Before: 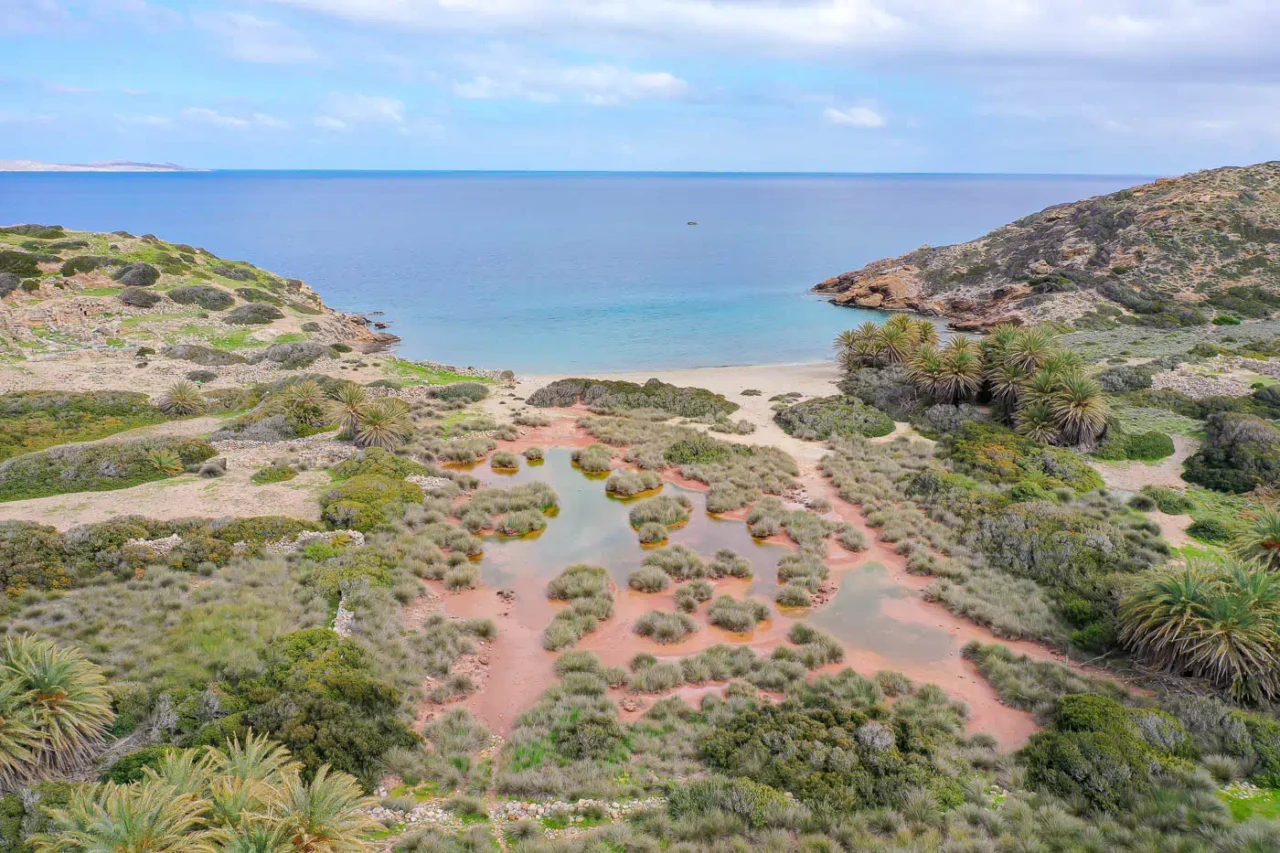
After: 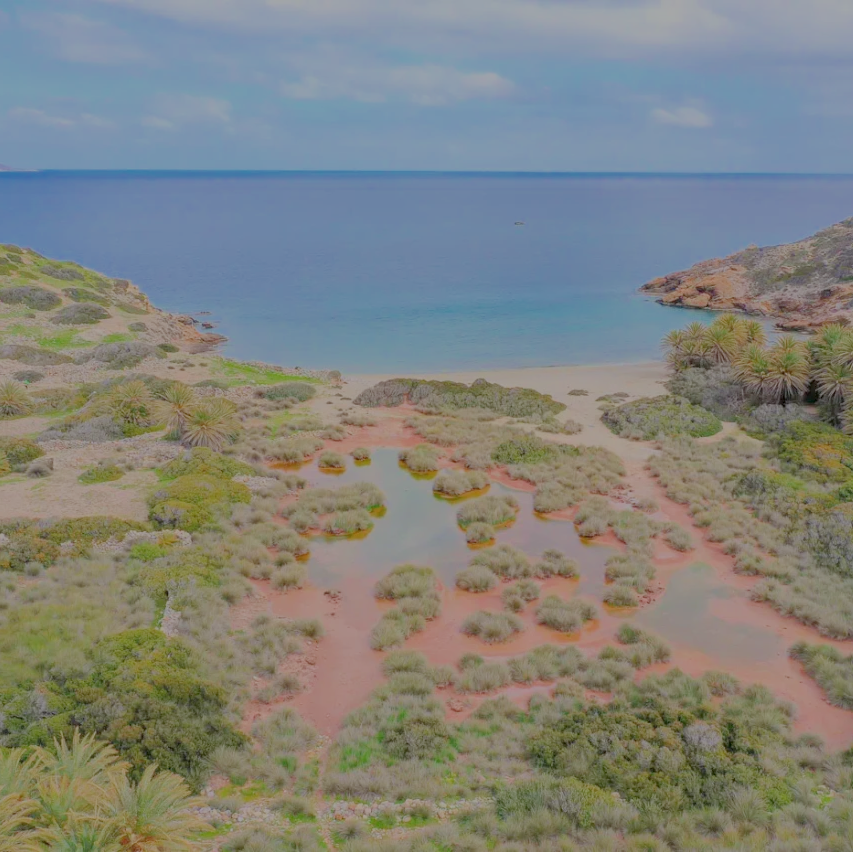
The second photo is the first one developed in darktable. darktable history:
bloom: size 9%, threshold 100%, strength 7%
contrast brightness saturation: saturation -0.05
filmic rgb: black relative exposure -14 EV, white relative exposure 8 EV, threshold 3 EV, hardness 3.74, latitude 50%, contrast 0.5, color science v5 (2021), contrast in shadows safe, contrast in highlights safe, enable highlight reconstruction true
crop and rotate: left 13.537%, right 19.796%
